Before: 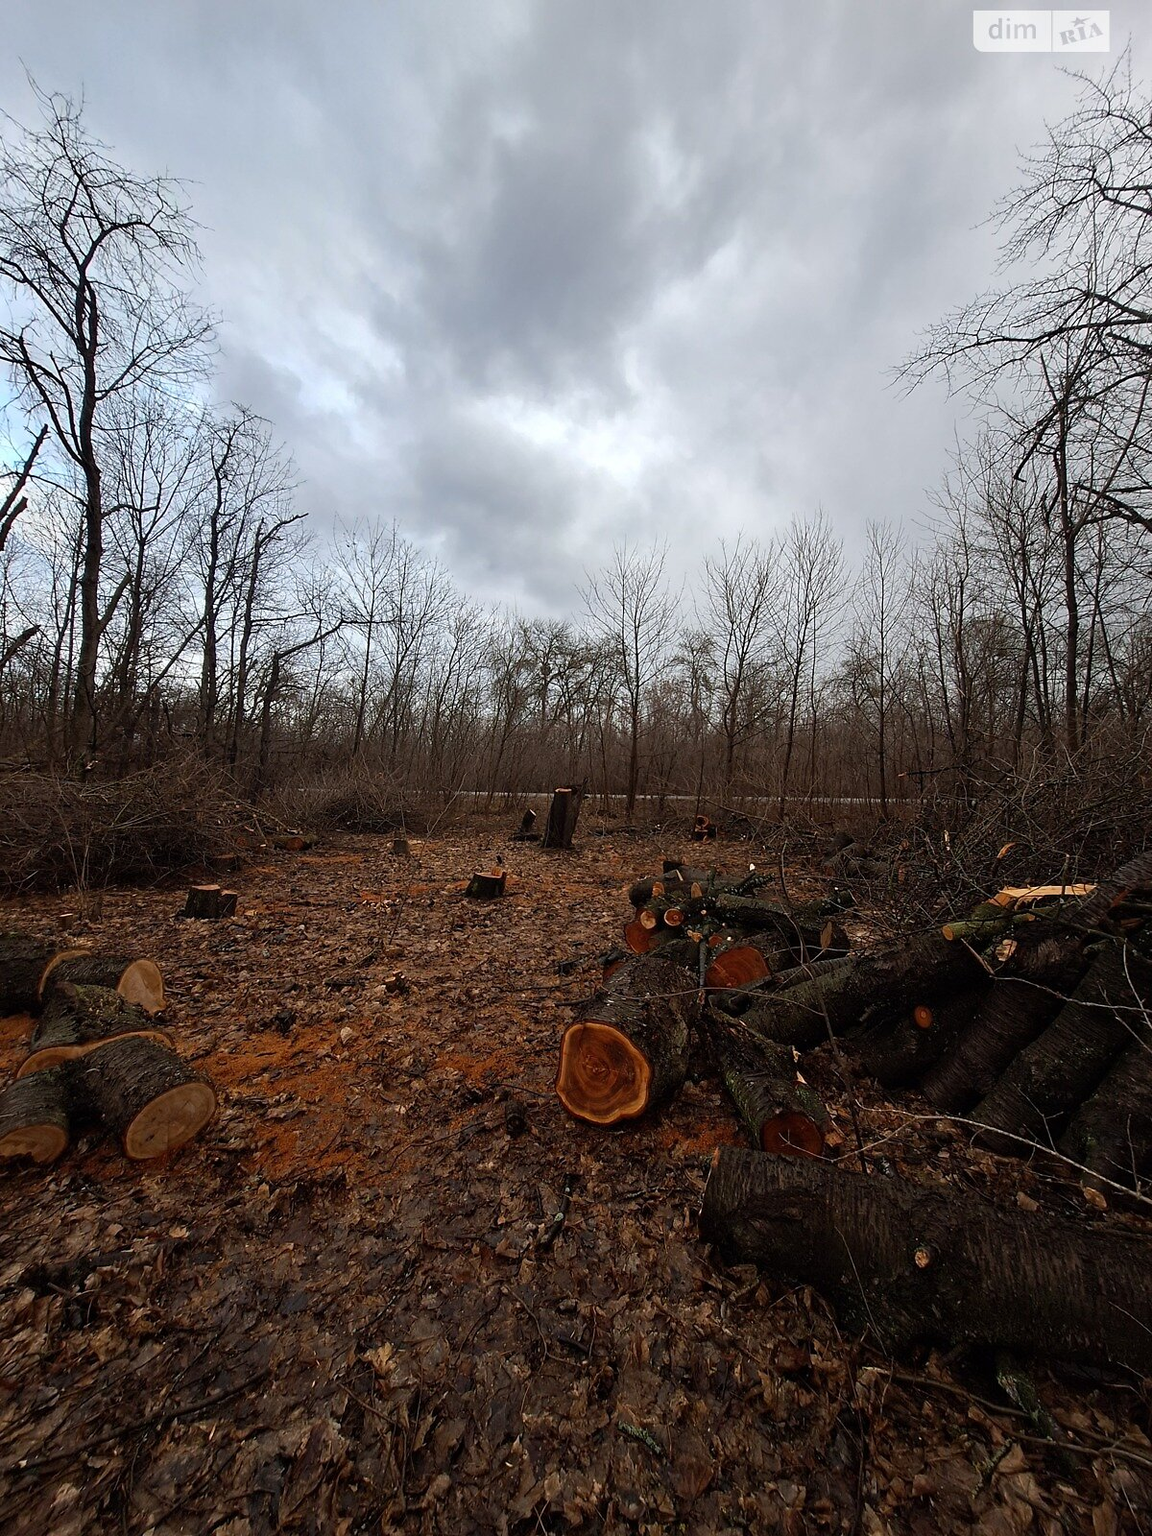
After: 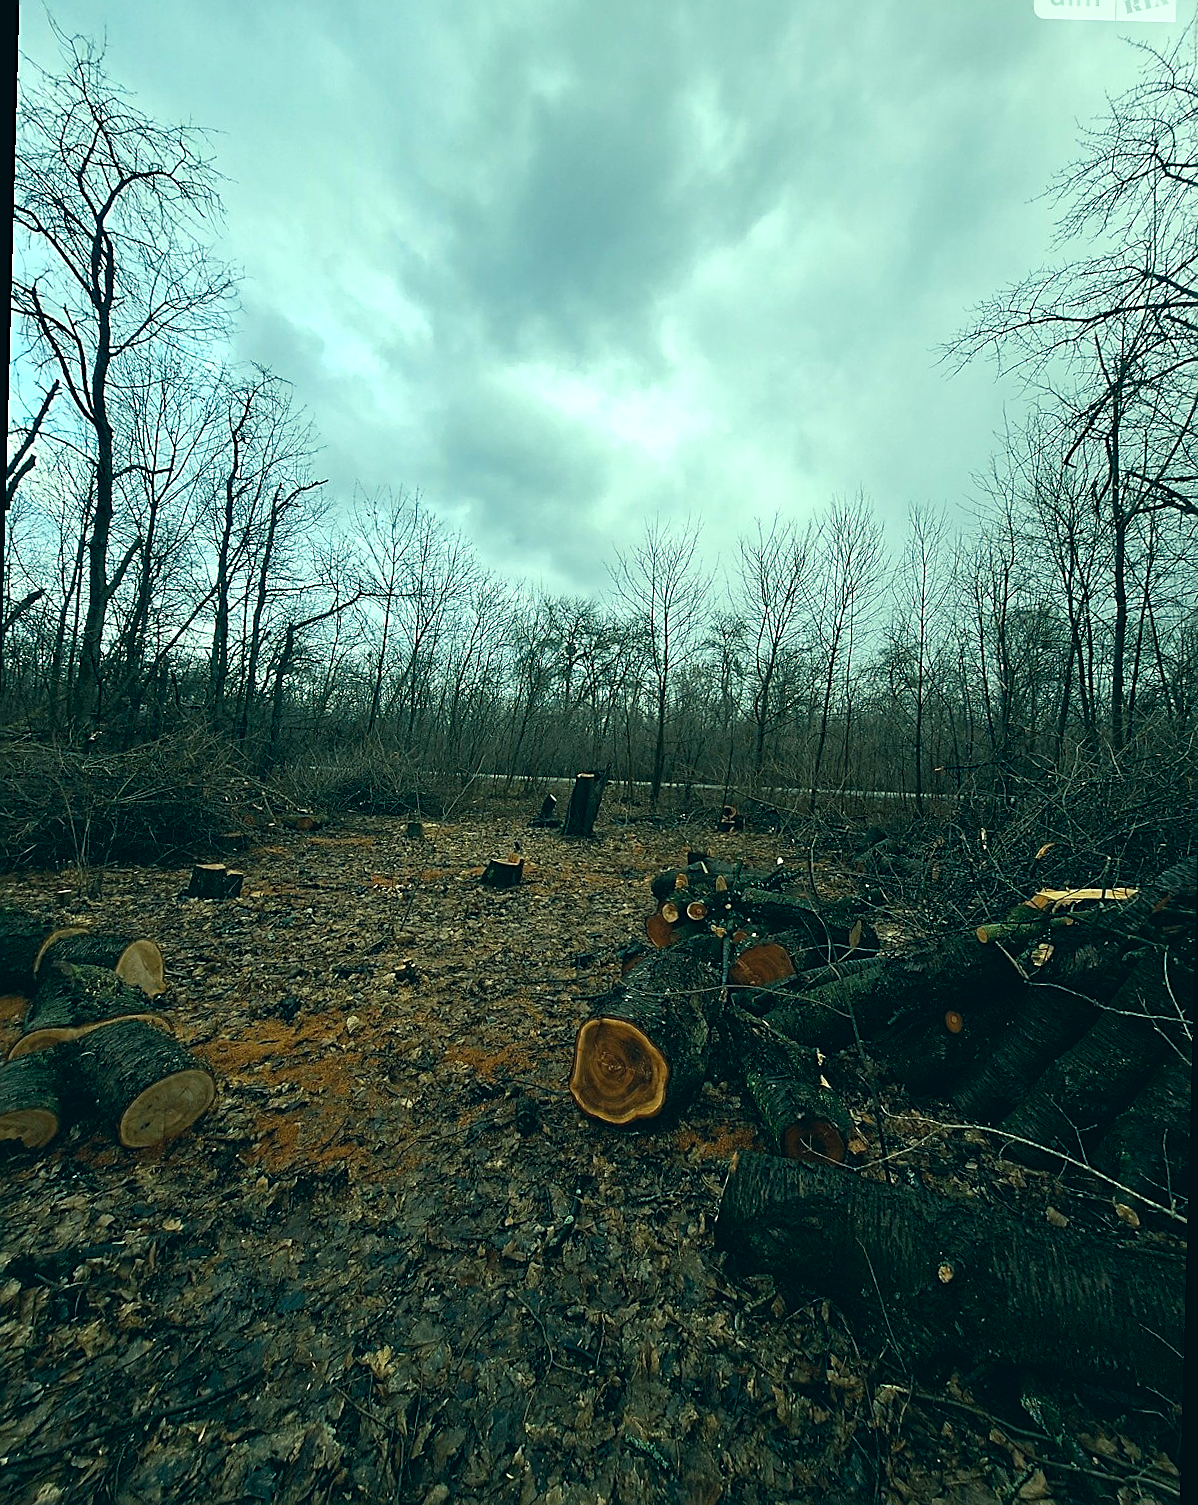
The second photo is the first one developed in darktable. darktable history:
color correction: highlights a* -20.08, highlights b* 9.8, shadows a* -20.4, shadows b* -10.76
sharpen: on, module defaults
rotate and perspective: rotation 1.57°, crop left 0.018, crop right 0.982, crop top 0.039, crop bottom 0.961
exposure: exposure 0.3 EV, compensate highlight preservation false
